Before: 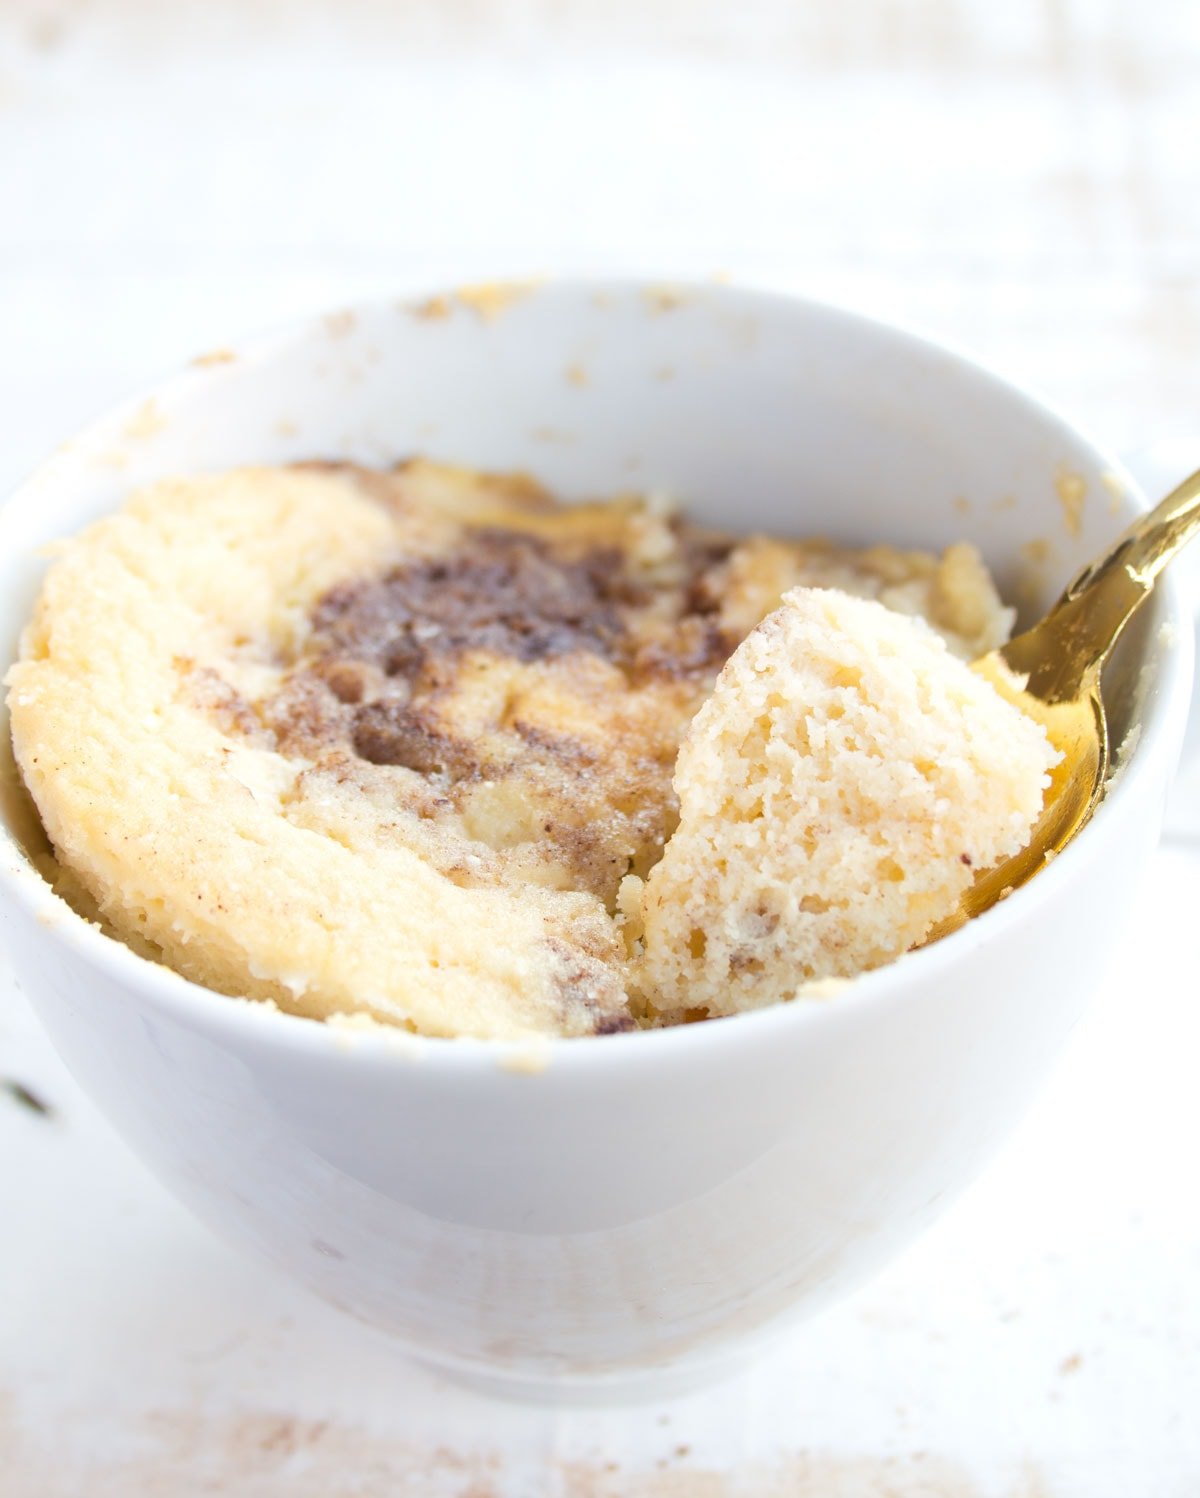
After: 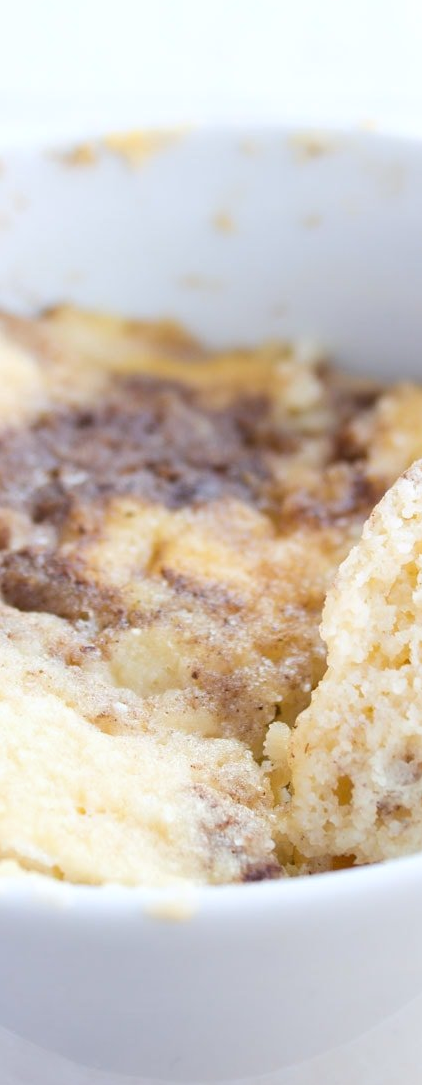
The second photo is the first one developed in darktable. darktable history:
white balance: red 0.983, blue 1.036
crop and rotate: left 29.476%, top 10.214%, right 35.32%, bottom 17.333%
